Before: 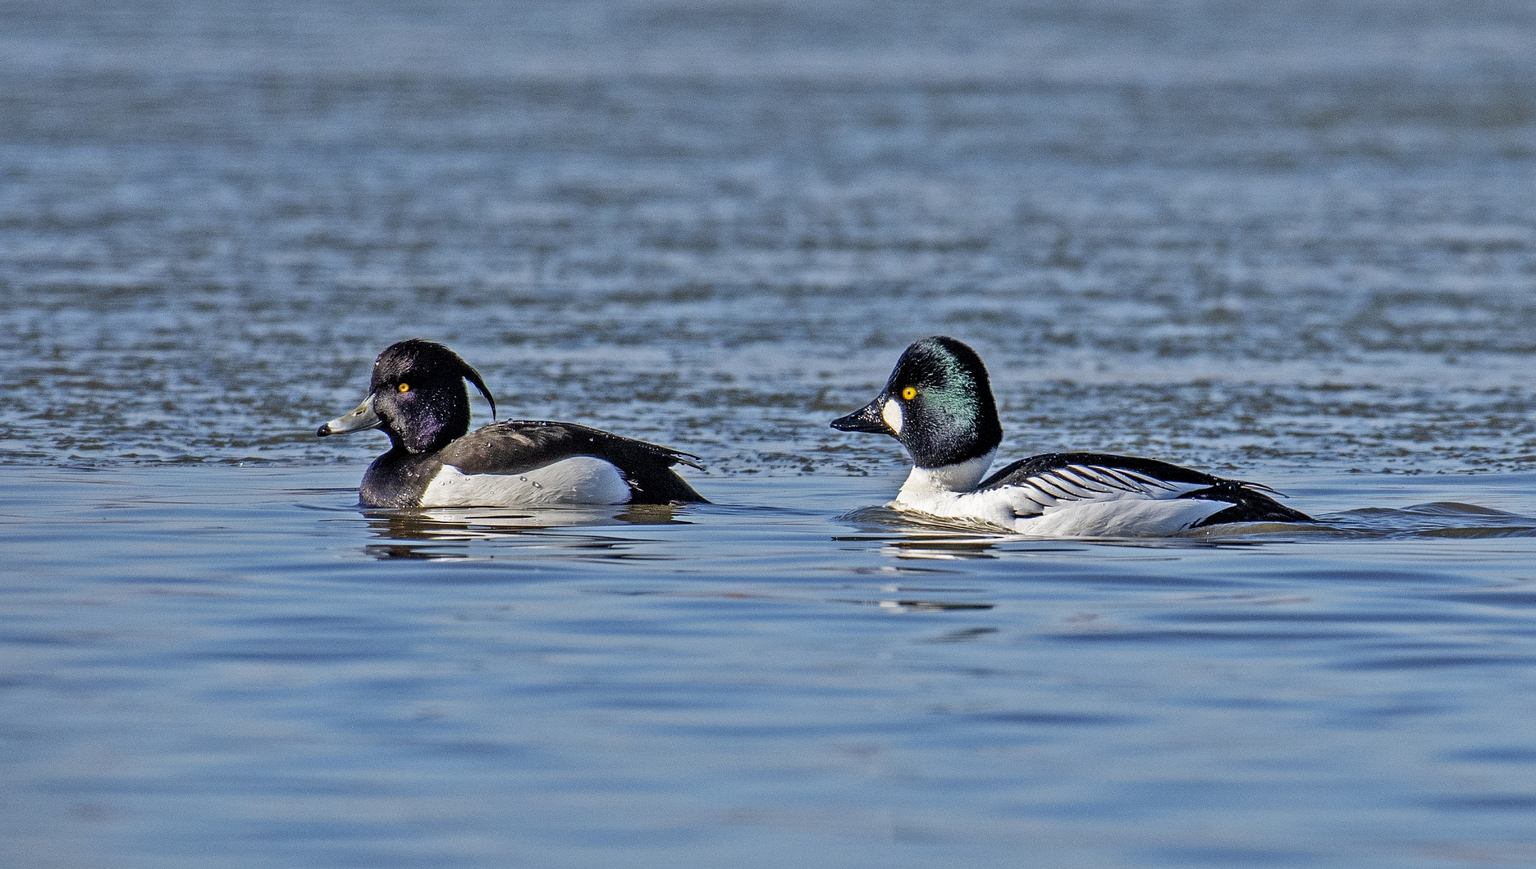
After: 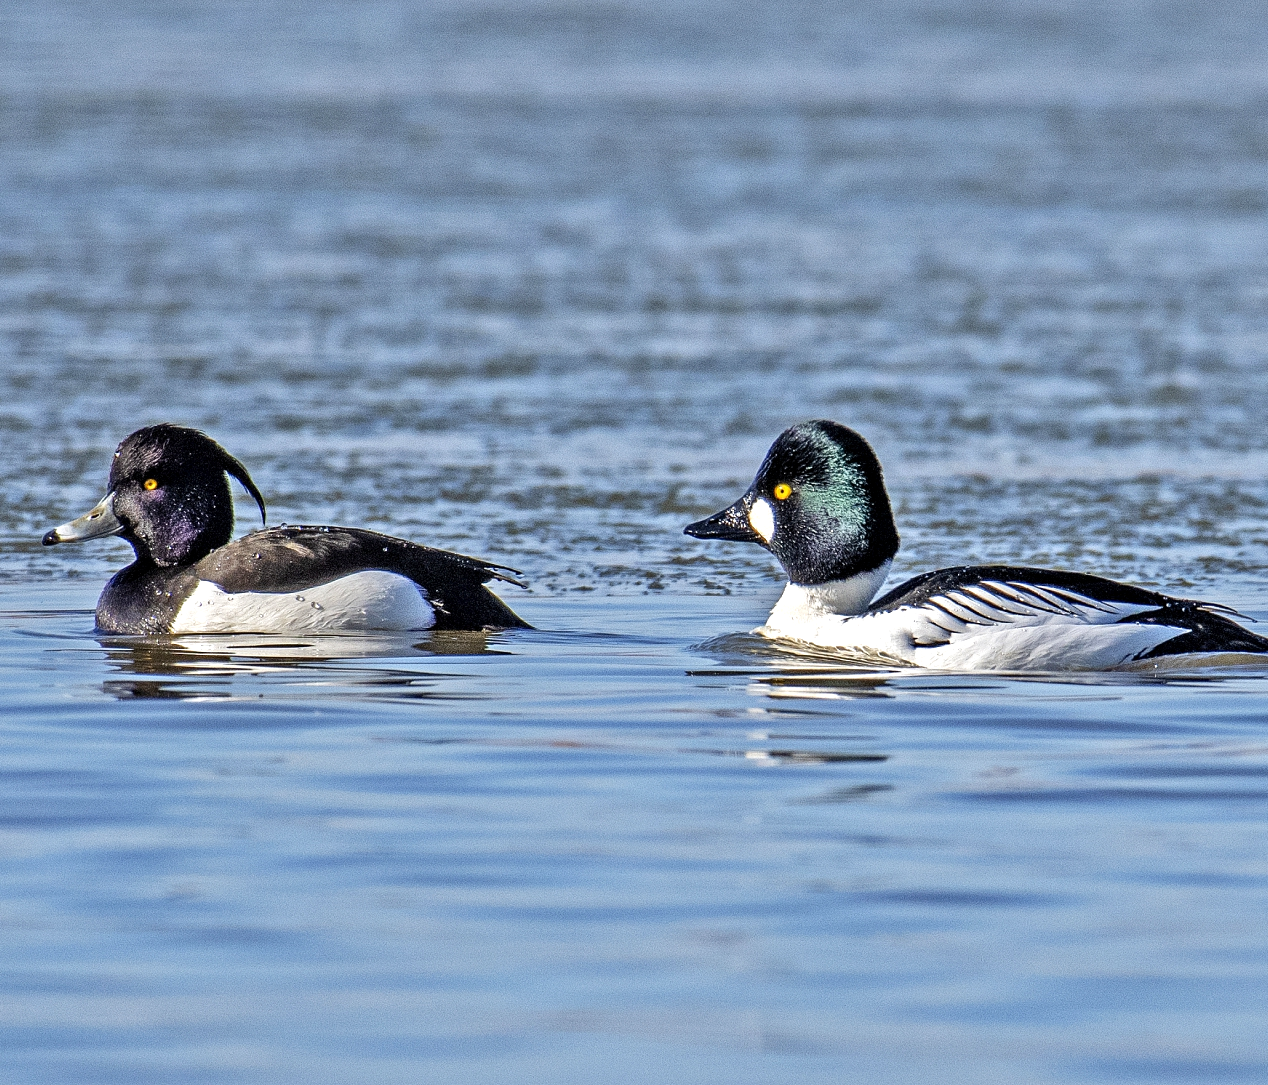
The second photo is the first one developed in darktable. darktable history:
exposure: black level correction 0.001, exposure 0.5 EV, compensate exposure bias true, compensate highlight preservation false
crop and rotate: left 18.442%, right 15.508%
